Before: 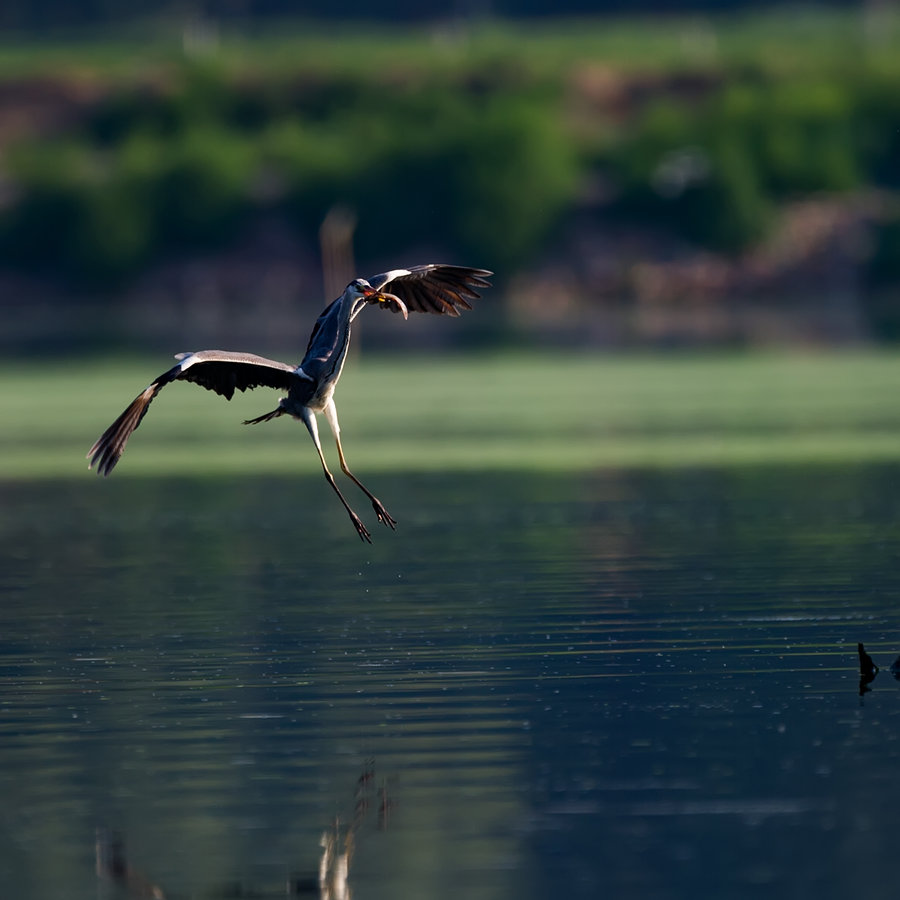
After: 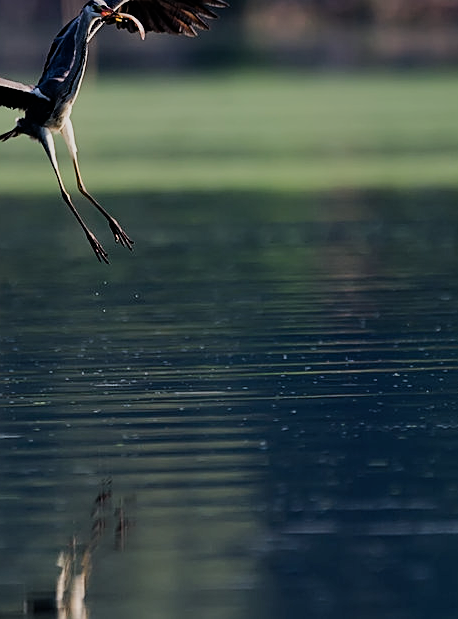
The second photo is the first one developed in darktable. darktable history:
shadows and highlights: shadows 37.27, highlights -28.18, soften with gaussian
crop and rotate: left 29.237%, top 31.152%, right 19.807%
sharpen: on, module defaults
filmic rgb: black relative exposure -7.65 EV, white relative exposure 4.56 EV, hardness 3.61
